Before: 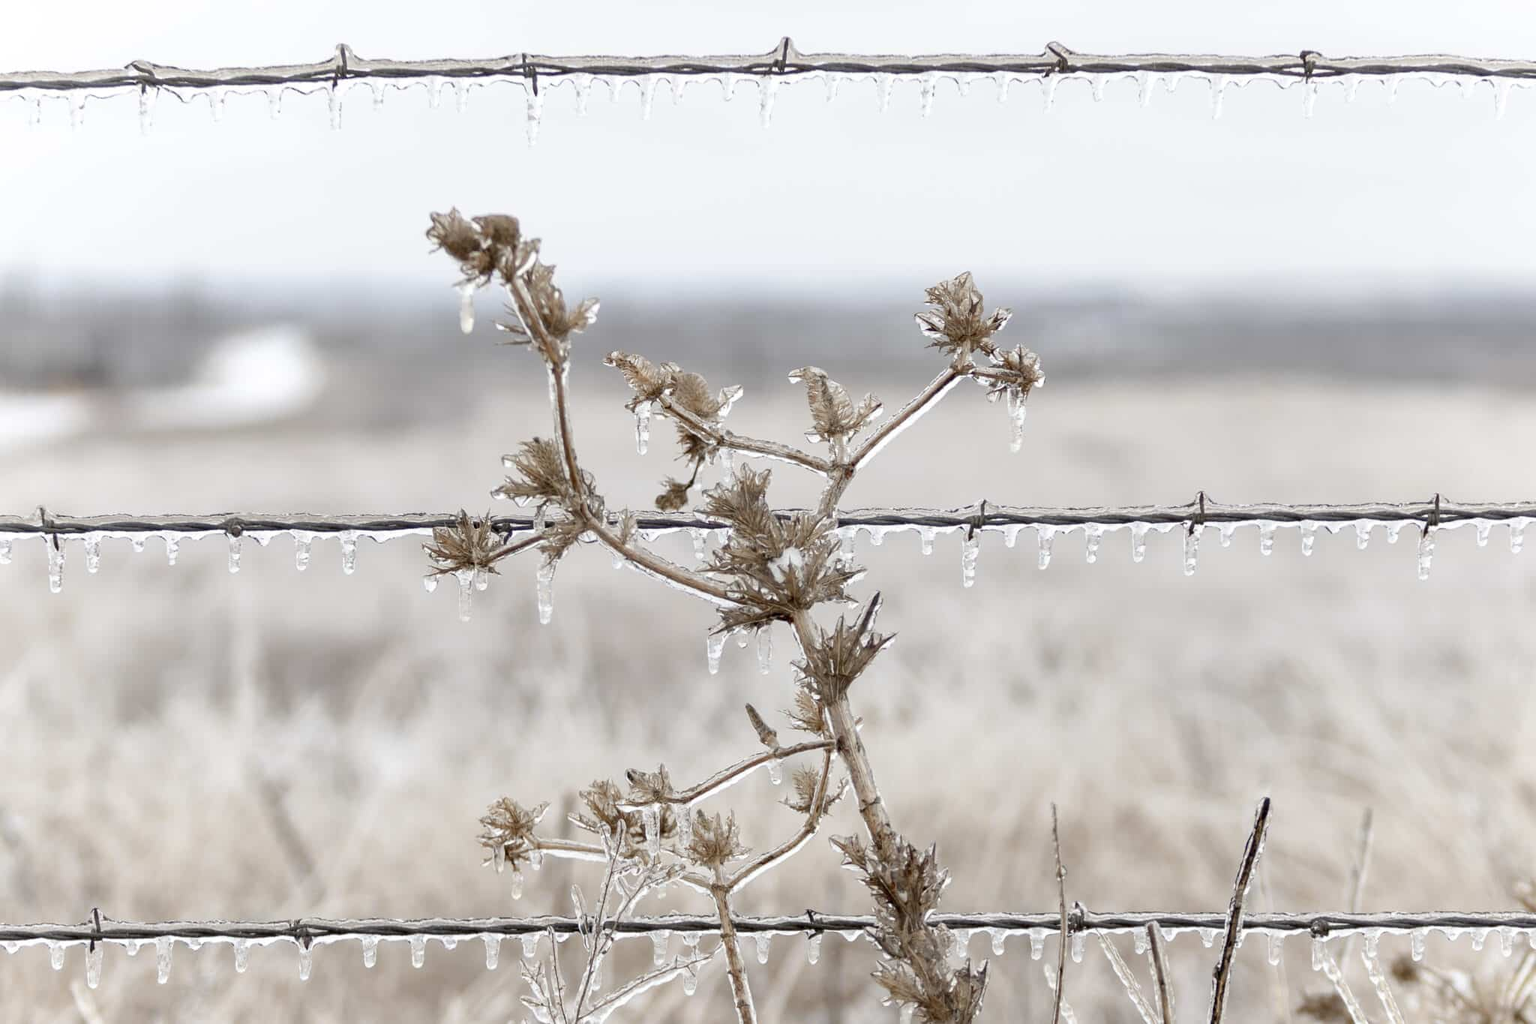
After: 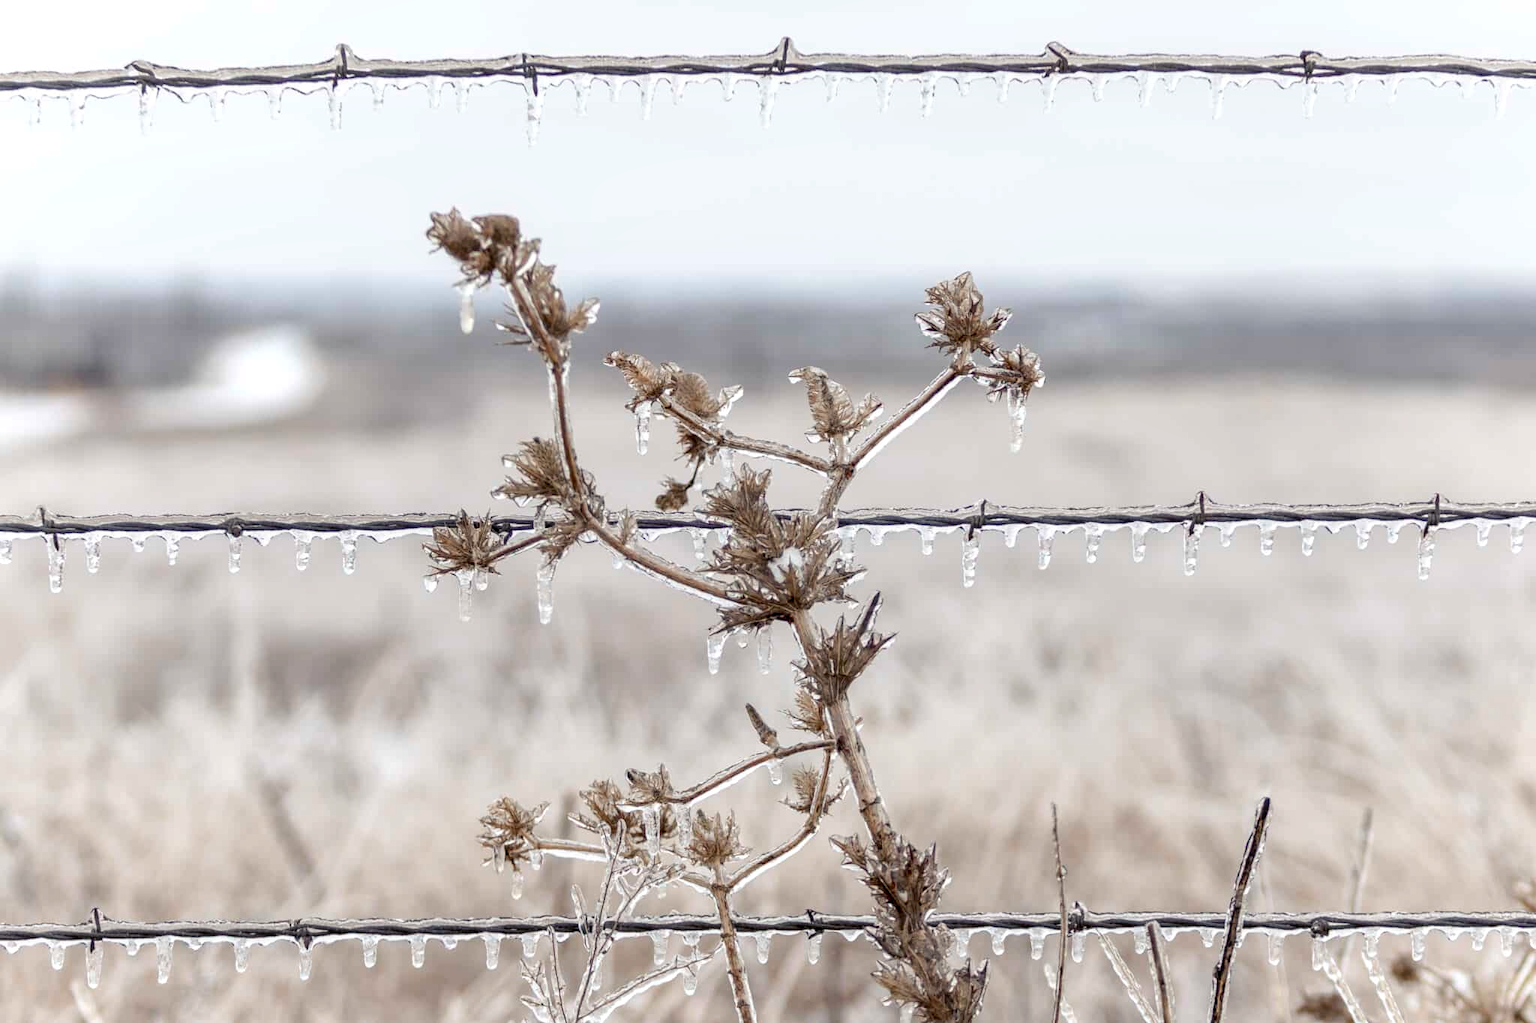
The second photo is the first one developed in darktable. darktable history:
local contrast: on, module defaults
color balance rgb: shadows lift › luminance -21.316%, shadows lift › chroma 6.672%, shadows lift › hue 269.88°, perceptual saturation grading › global saturation 0.136%, global vibrance 19.794%
color correction: highlights a* 0.056, highlights b* -0.397
